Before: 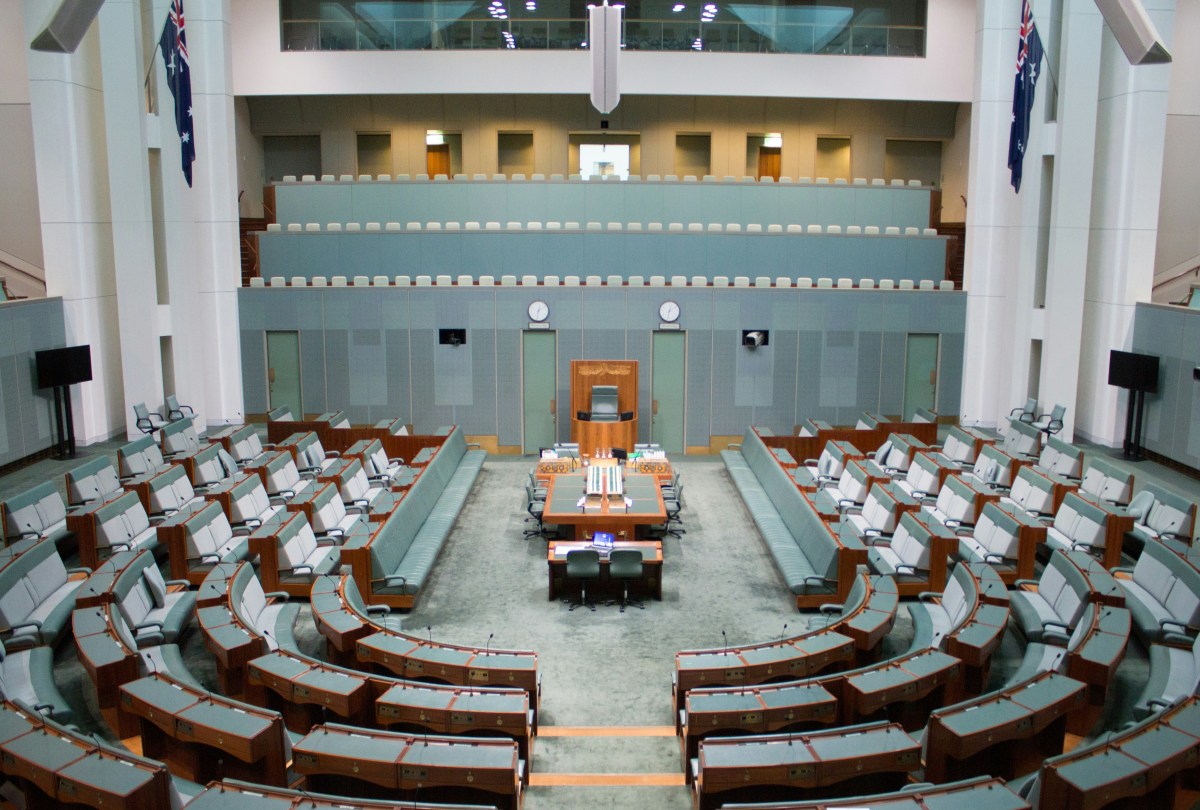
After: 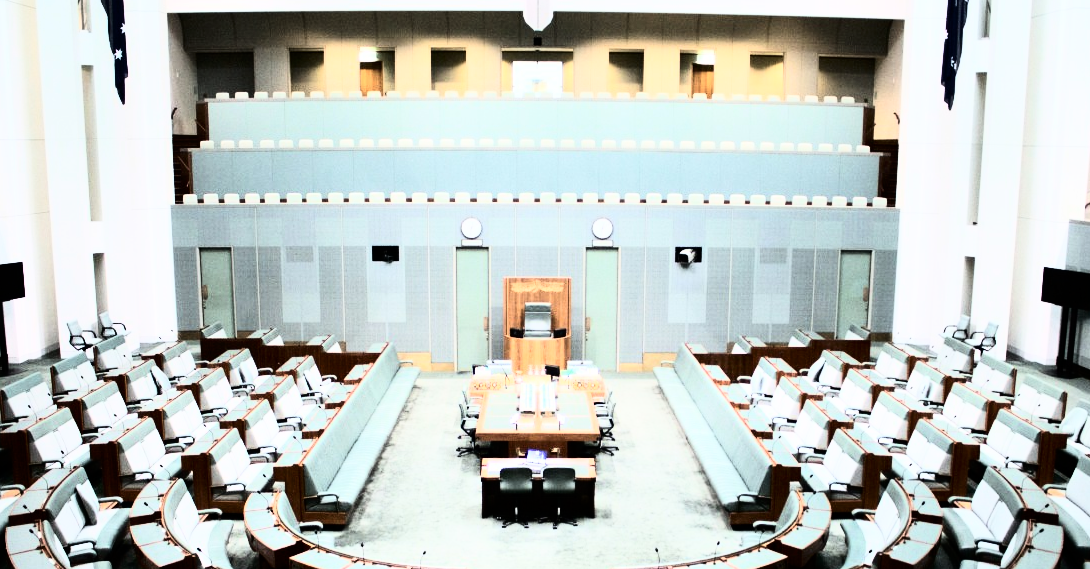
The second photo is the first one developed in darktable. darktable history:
contrast brightness saturation: contrast 0.25, saturation -0.31
crop: left 5.596%, top 10.314%, right 3.534%, bottom 19.395%
rgb curve: curves: ch0 [(0, 0) (0.21, 0.15) (0.24, 0.21) (0.5, 0.75) (0.75, 0.96) (0.89, 0.99) (1, 1)]; ch1 [(0, 0.02) (0.21, 0.13) (0.25, 0.2) (0.5, 0.67) (0.75, 0.9) (0.89, 0.97) (1, 1)]; ch2 [(0, 0.02) (0.21, 0.13) (0.25, 0.2) (0.5, 0.67) (0.75, 0.9) (0.89, 0.97) (1, 1)], compensate middle gray true
